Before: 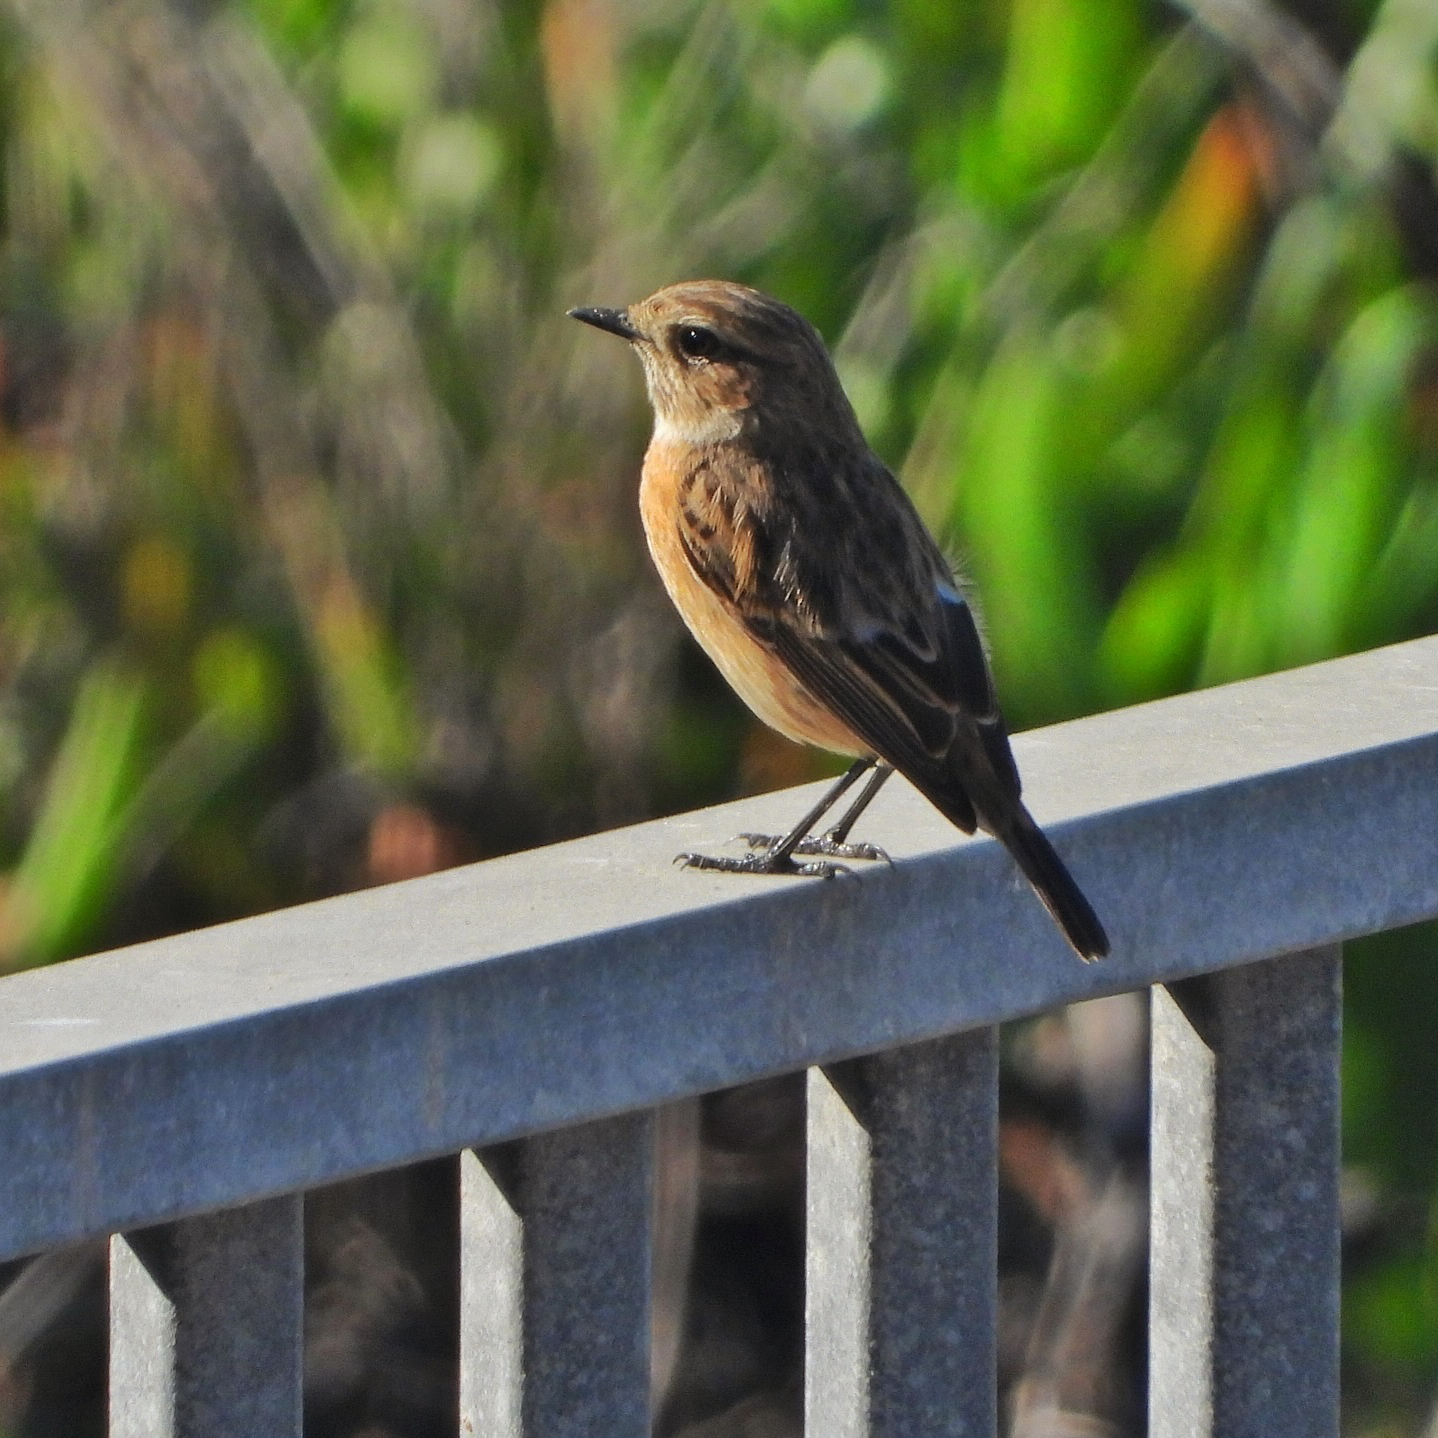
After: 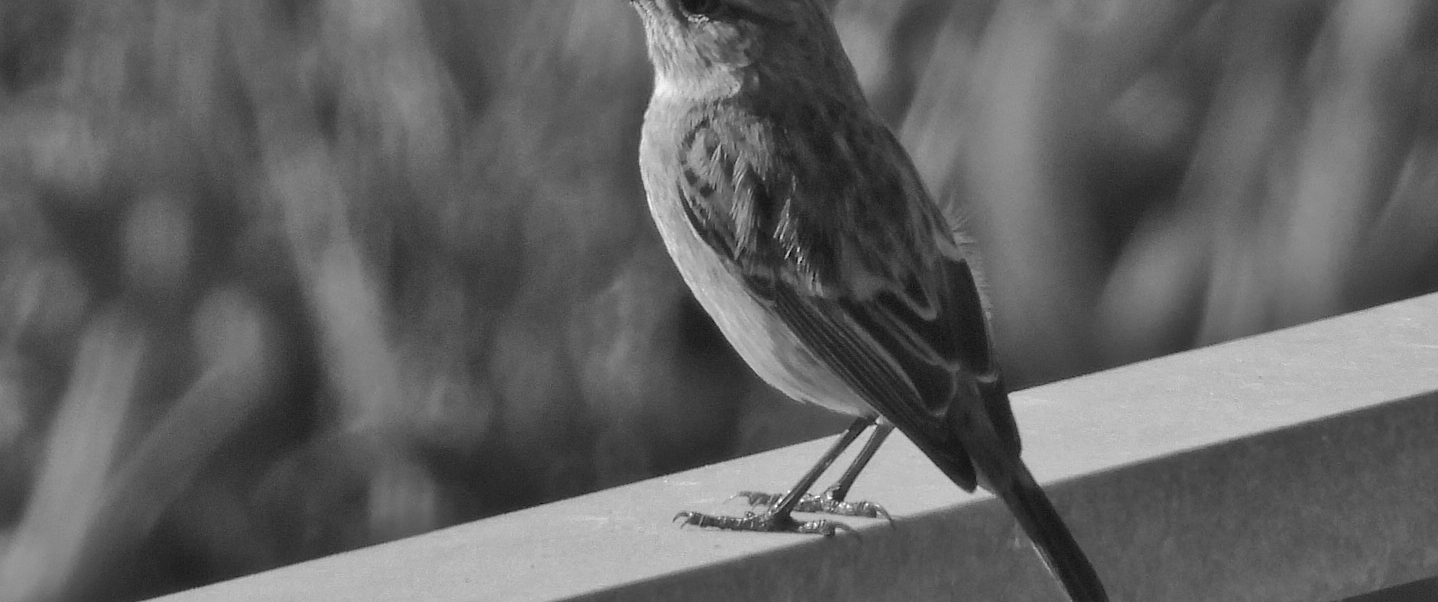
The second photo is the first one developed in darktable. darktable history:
shadows and highlights: on, module defaults
crop and rotate: top 23.84%, bottom 34.294%
color zones: curves: ch0 [(0, 0.5) (0.125, 0.4) (0.25, 0.5) (0.375, 0.4) (0.5, 0.4) (0.625, 0.35) (0.75, 0.35) (0.875, 0.5)]; ch1 [(0, 0.35) (0.125, 0.45) (0.25, 0.35) (0.375, 0.35) (0.5, 0.35) (0.625, 0.35) (0.75, 0.45) (0.875, 0.35)]; ch2 [(0, 0.6) (0.125, 0.5) (0.25, 0.5) (0.375, 0.6) (0.5, 0.6) (0.625, 0.5) (0.75, 0.5) (0.875, 0.5)]
monochrome: on, module defaults
